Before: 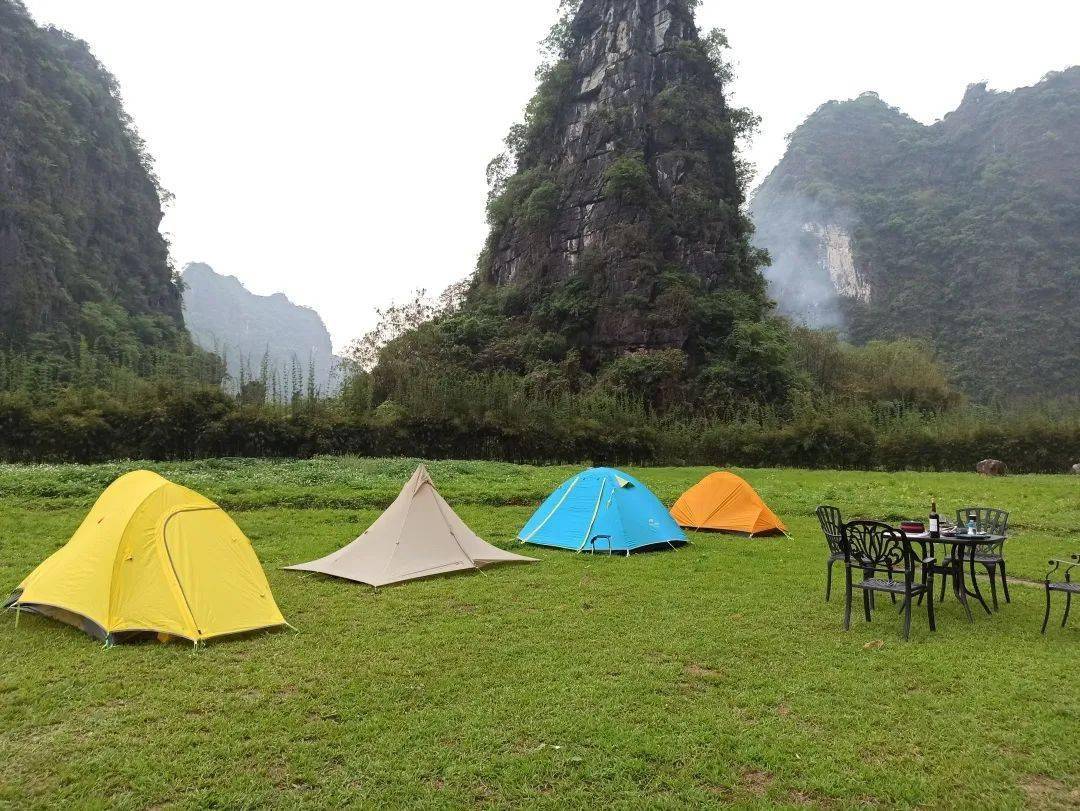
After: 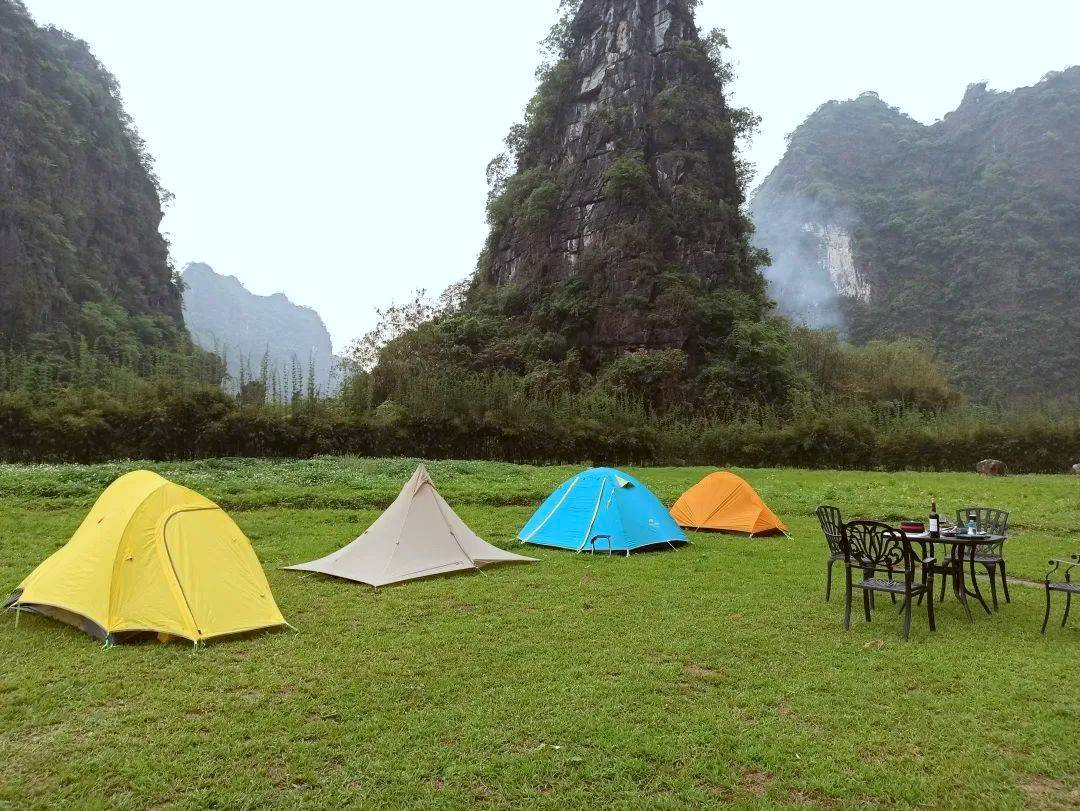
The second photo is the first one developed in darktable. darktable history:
tone equalizer: smoothing diameter 24.91%, edges refinement/feathering 11.65, preserve details guided filter
color correction: highlights a* -3.5, highlights b* -7.03, shadows a* 3.04, shadows b* 5.73
